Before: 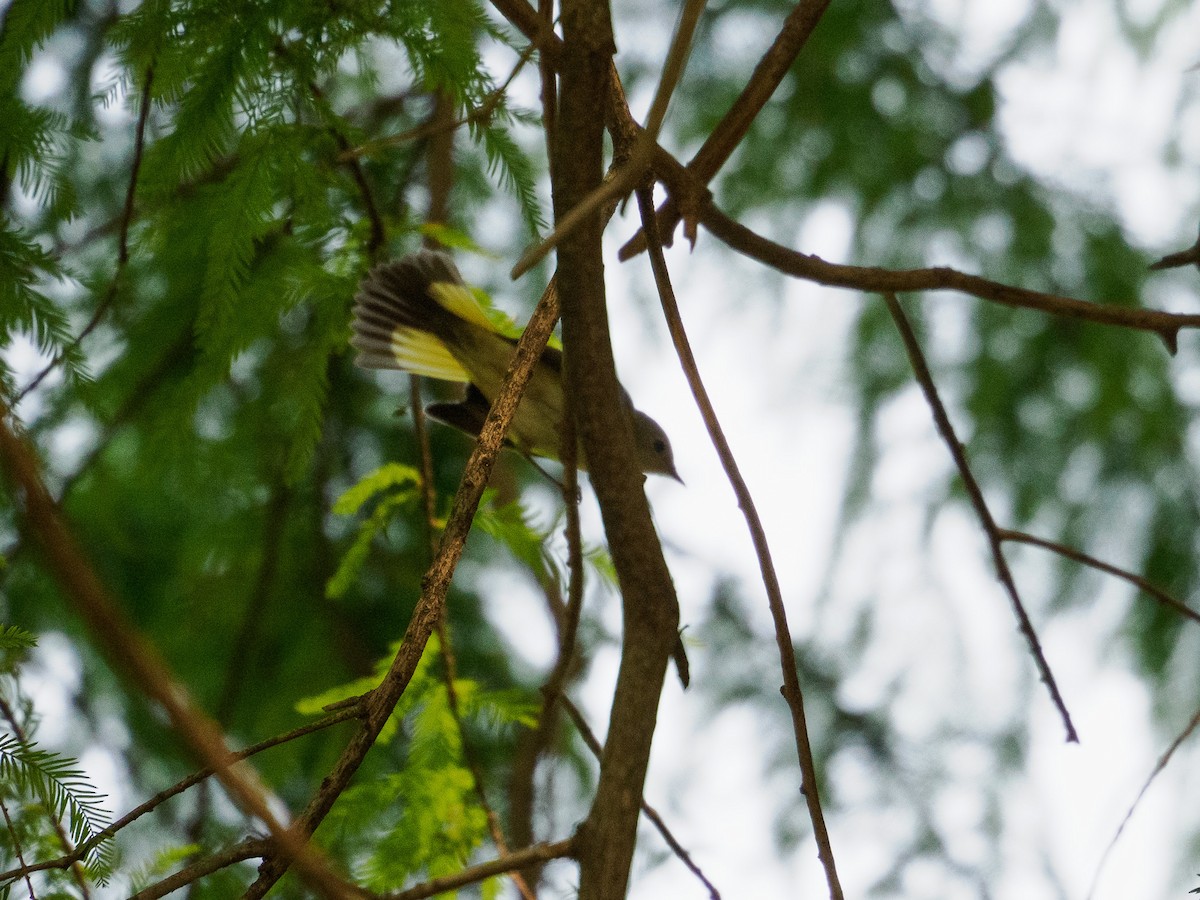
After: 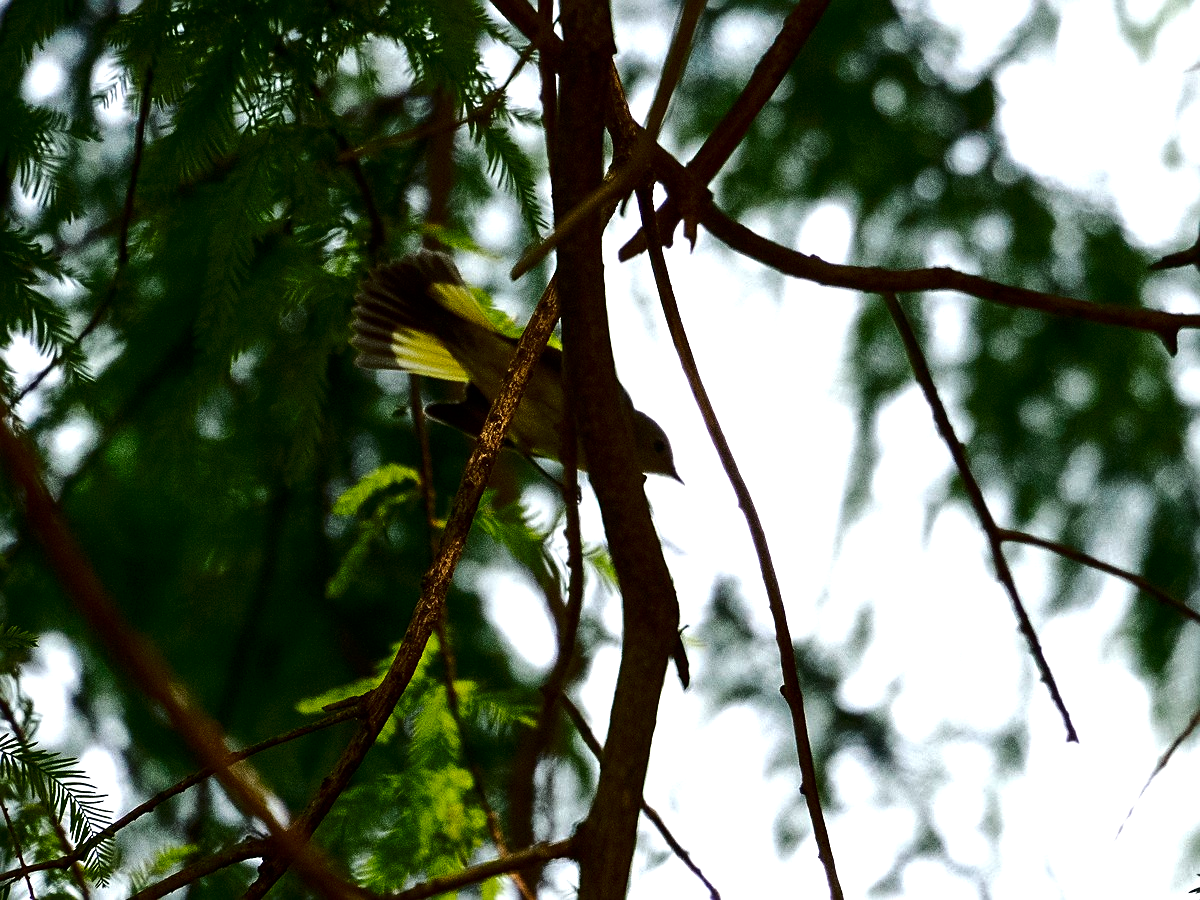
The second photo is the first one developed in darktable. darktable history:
sharpen: on, module defaults
tone equalizer: -8 EV -0.75 EV, -7 EV -0.7 EV, -6 EV -0.6 EV, -5 EV -0.4 EV, -3 EV 0.4 EV, -2 EV 0.6 EV, -1 EV 0.7 EV, +0 EV 0.75 EV, edges refinement/feathering 500, mask exposure compensation -1.57 EV, preserve details no
contrast brightness saturation: contrast 0.1, brightness -0.26, saturation 0.14
